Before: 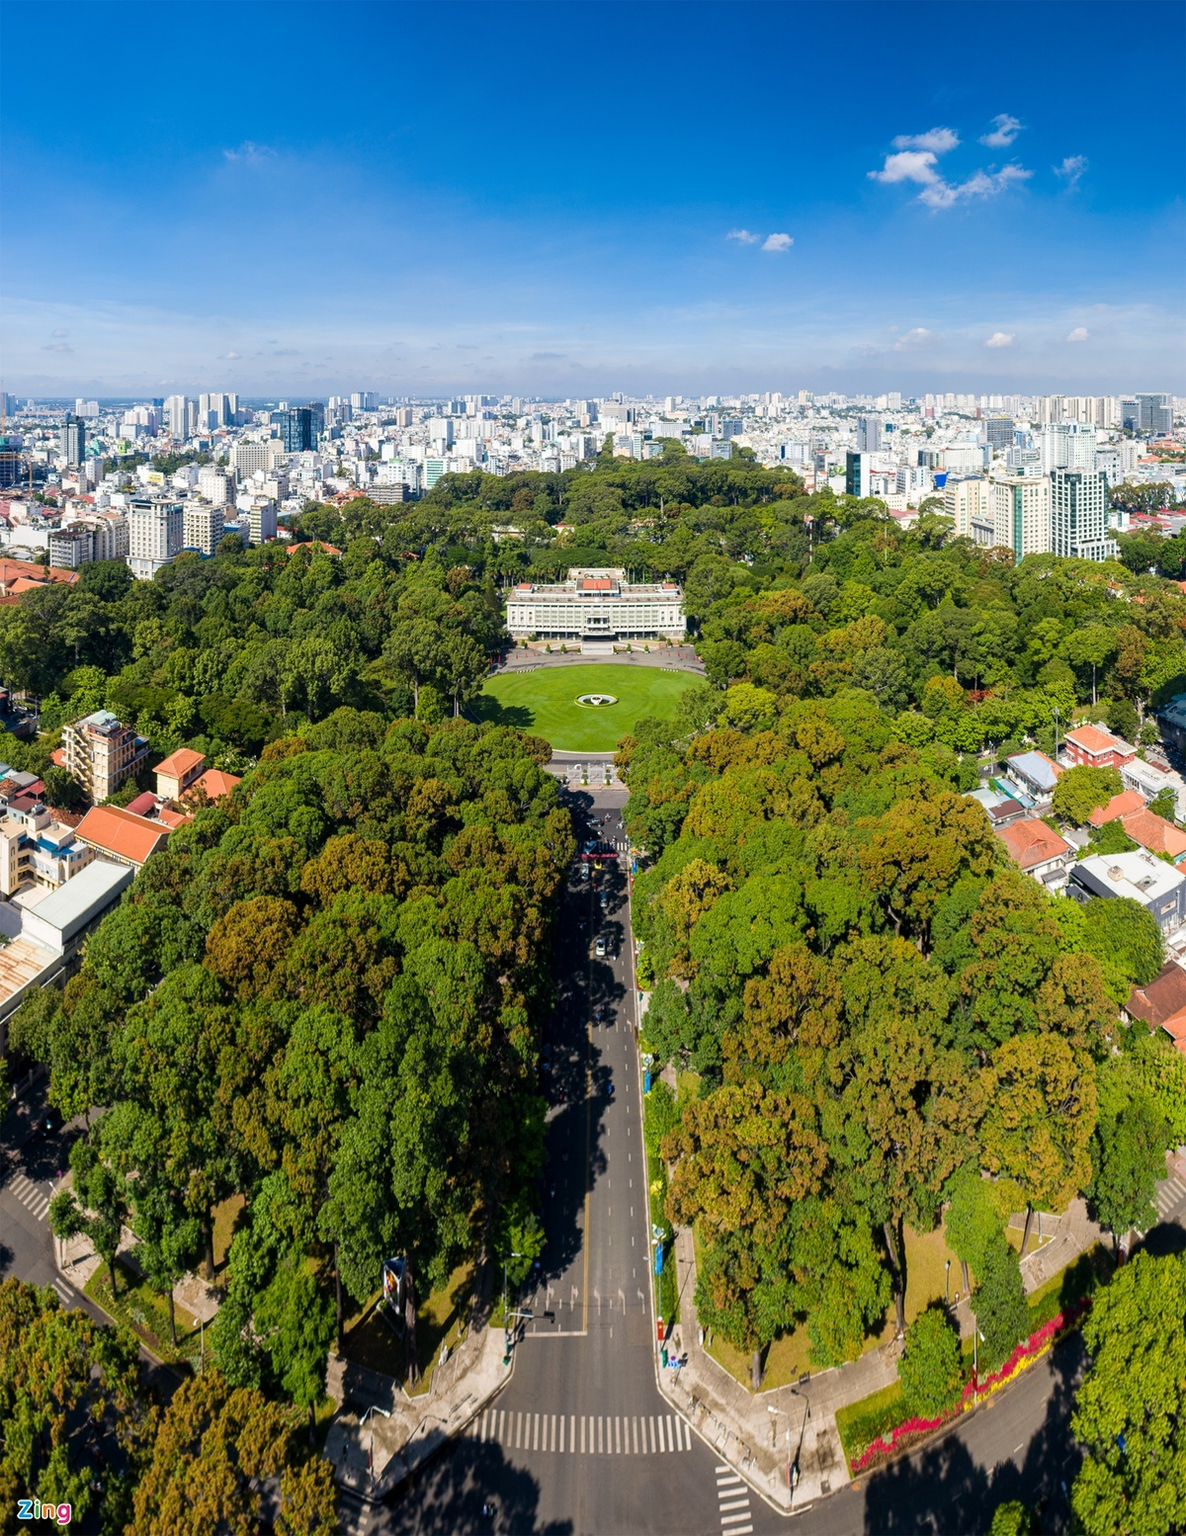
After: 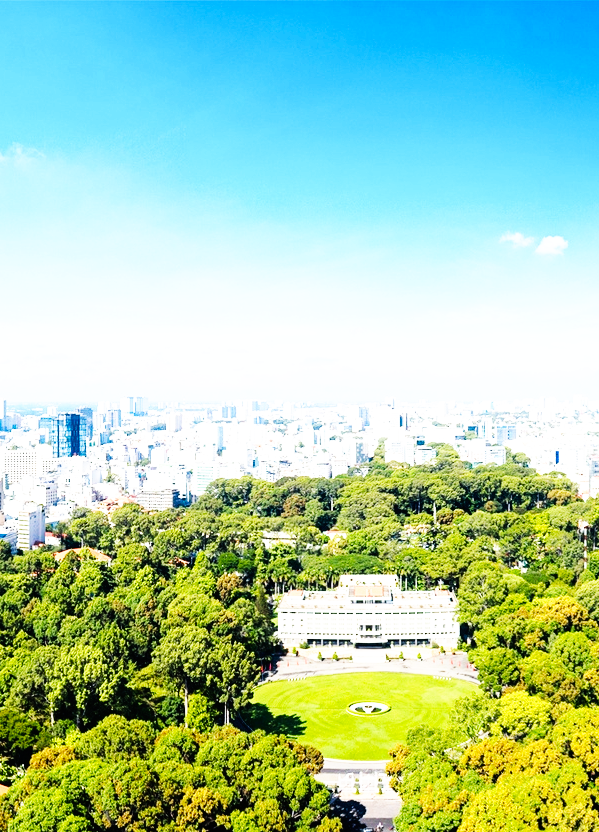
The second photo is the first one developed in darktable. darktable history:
crop: left 19.6%, right 30.462%, bottom 46.439%
base curve: curves: ch0 [(0, 0) (0.007, 0.004) (0.027, 0.03) (0.046, 0.07) (0.207, 0.54) (0.442, 0.872) (0.673, 0.972) (1, 1)], preserve colors none
exposure: compensate highlight preservation false
tone equalizer: -8 EV -0.725 EV, -7 EV -0.71 EV, -6 EV -0.567 EV, -5 EV -0.391 EV, -3 EV 0.396 EV, -2 EV 0.6 EV, -1 EV 0.684 EV, +0 EV 0.772 EV
